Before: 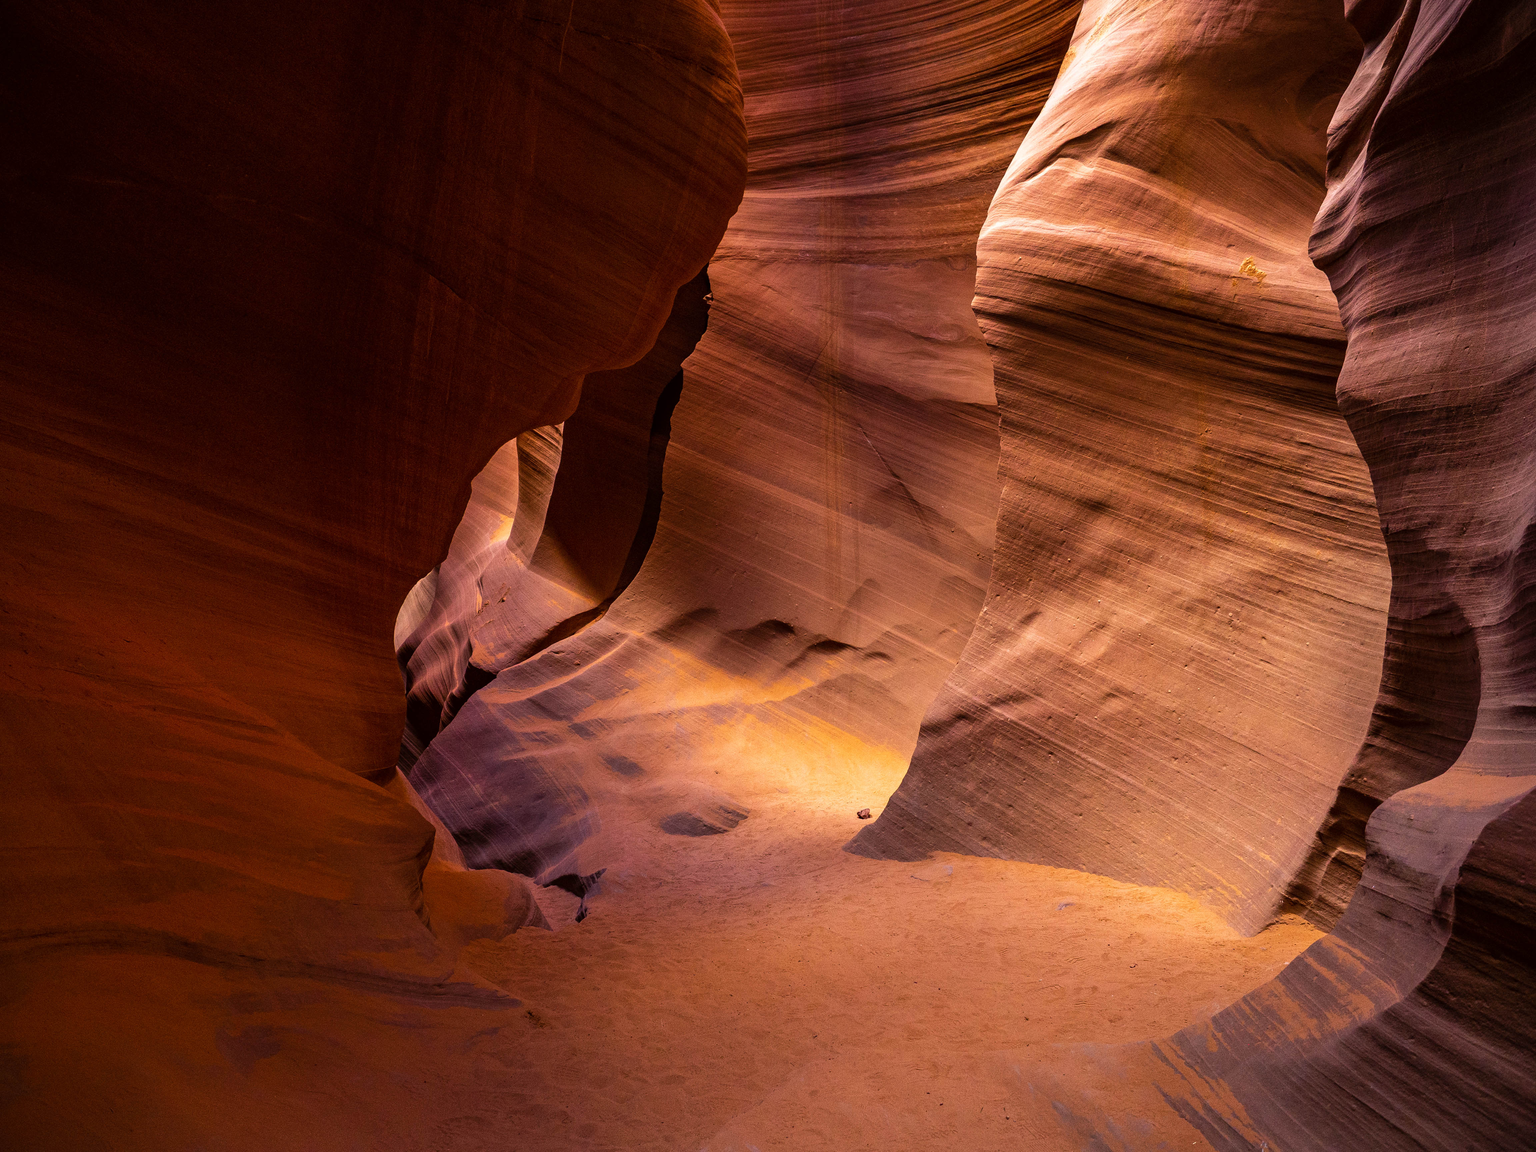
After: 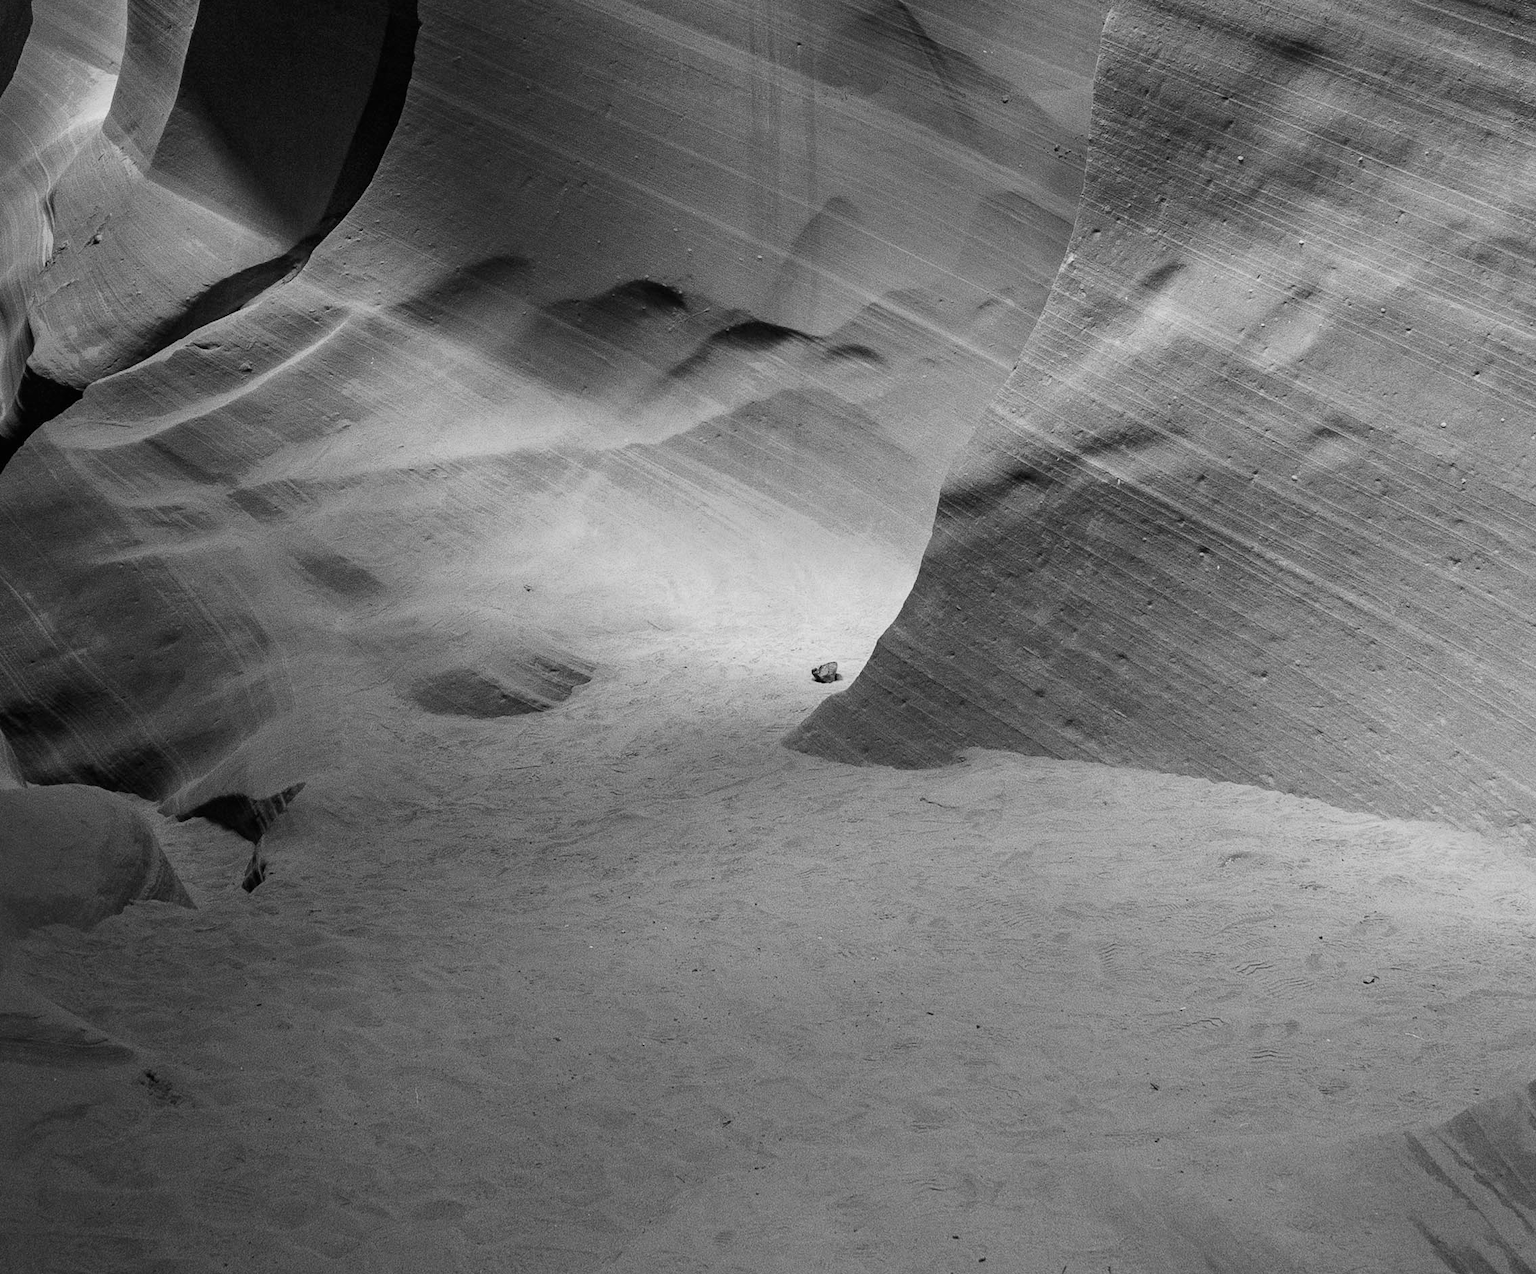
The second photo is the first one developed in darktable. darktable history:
crop: left 29.672%, top 41.786%, right 20.851%, bottom 3.487%
monochrome: on, module defaults
